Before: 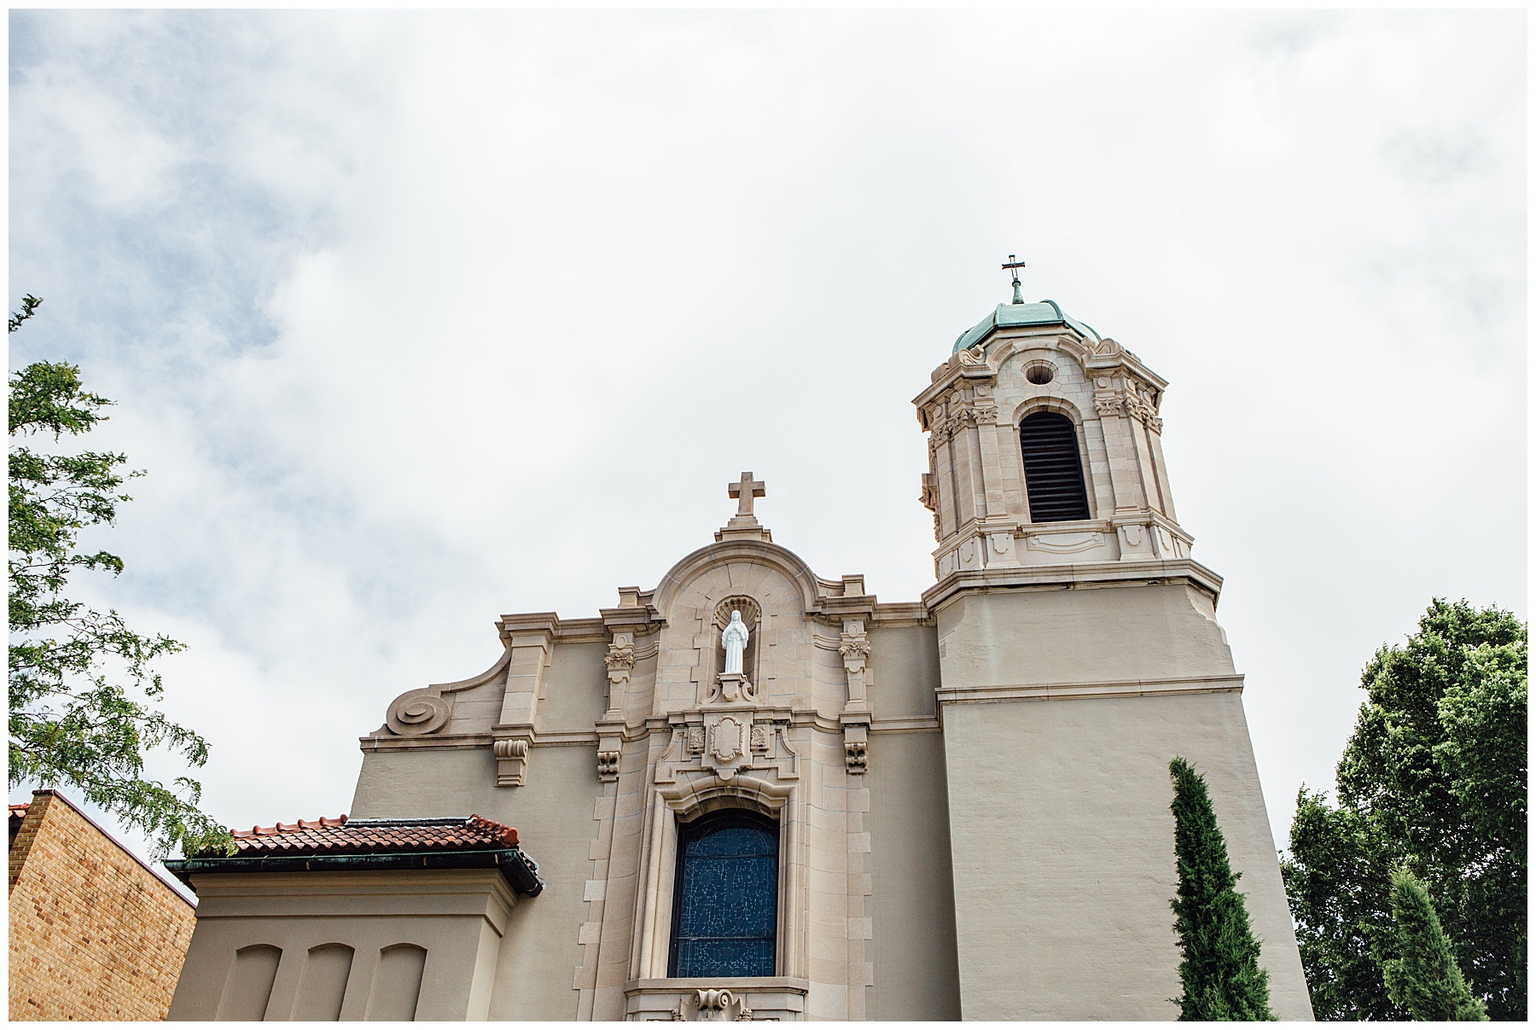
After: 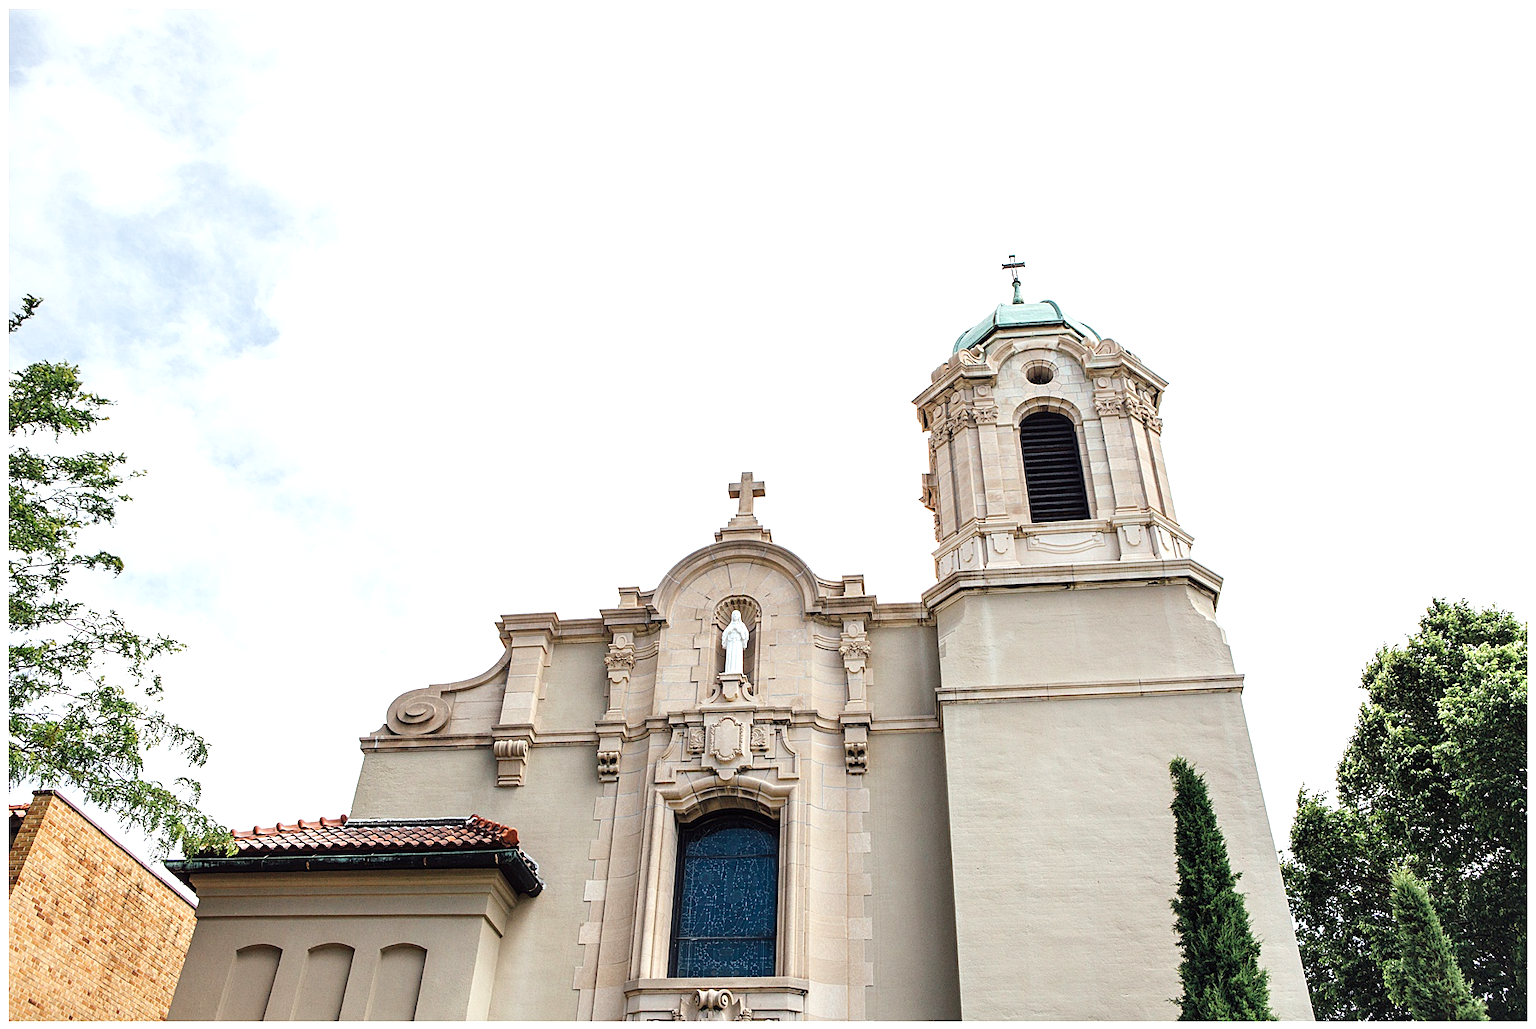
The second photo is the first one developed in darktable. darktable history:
exposure: exposure 0.495 EV, compensate highlight preservation false
